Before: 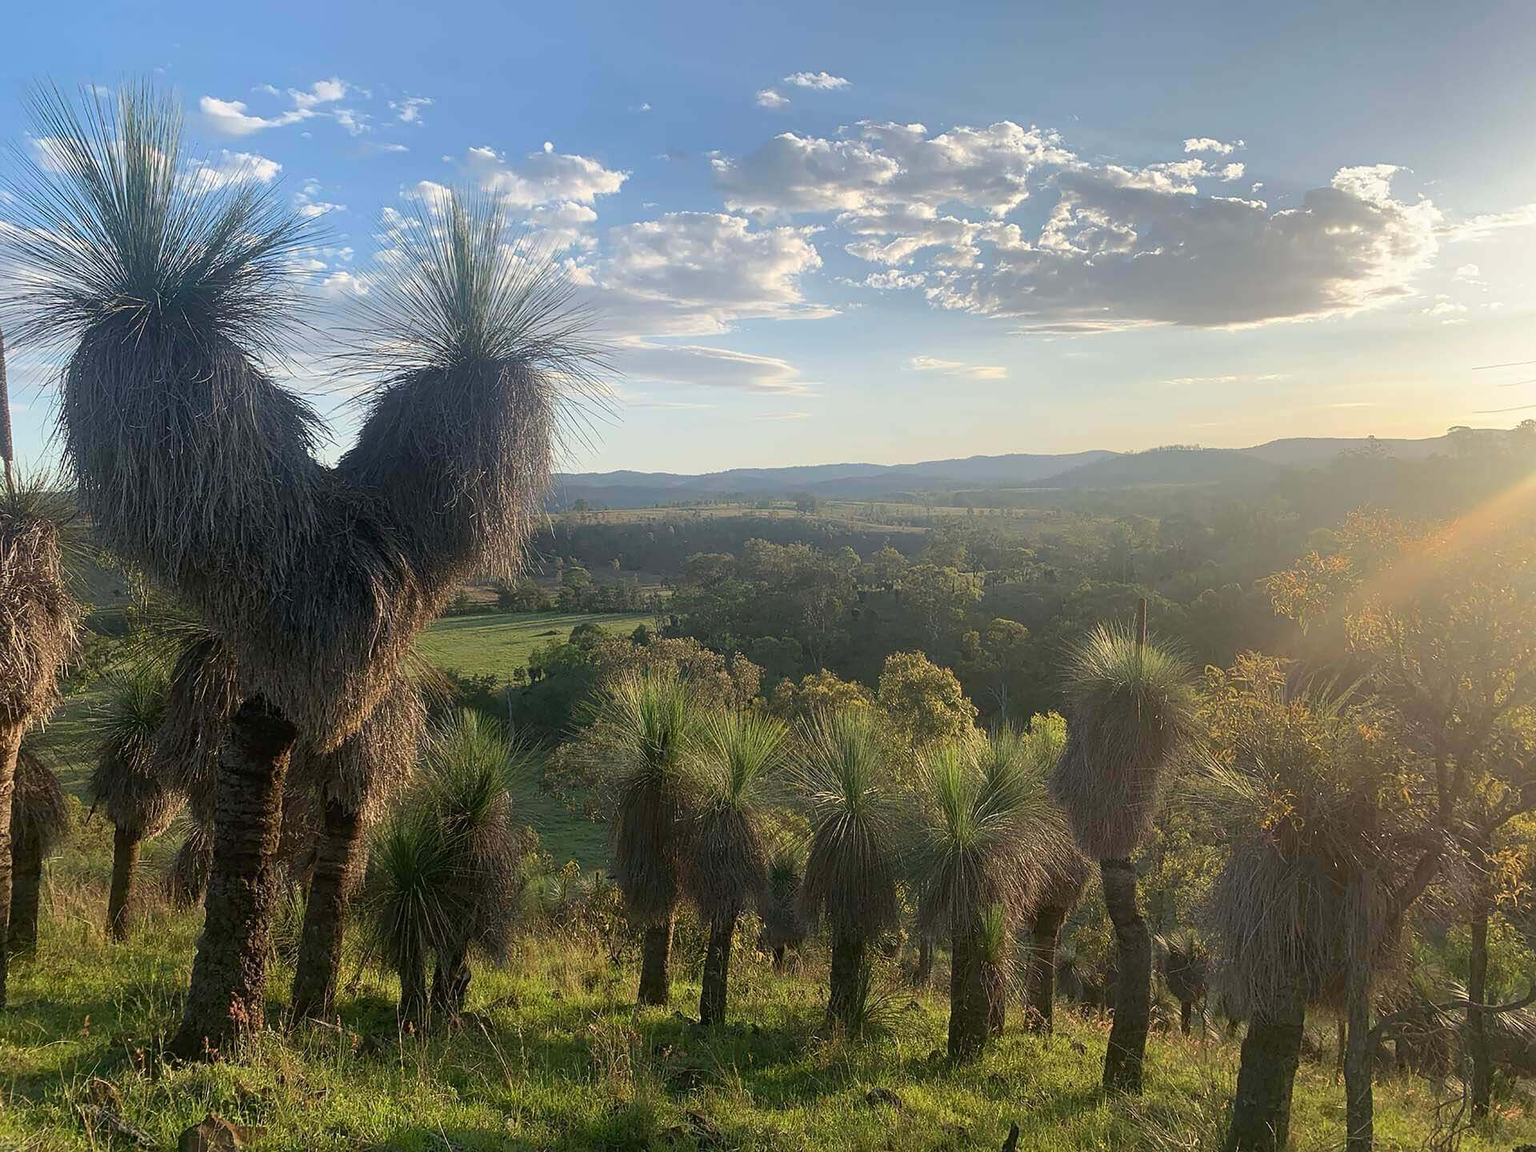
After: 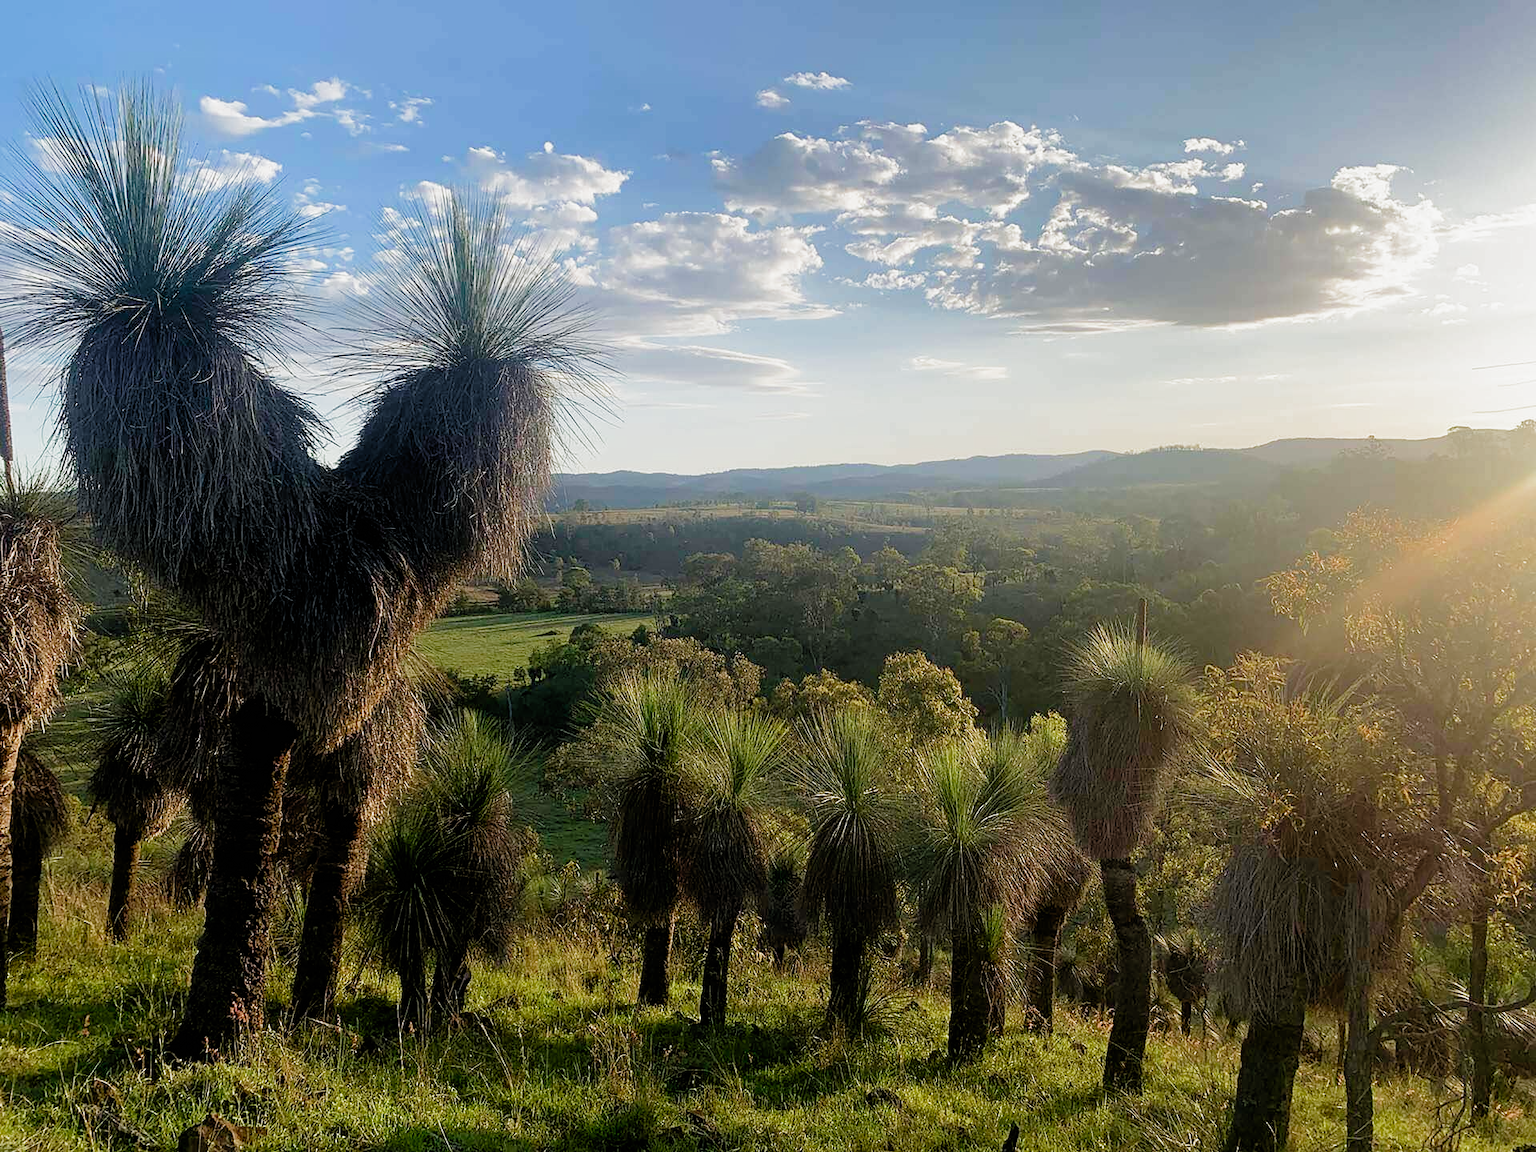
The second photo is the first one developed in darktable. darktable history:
exposure: black level correction 0.002, compensate highlight preservation false
velvia: strength 16.86%
filmic rgb: black relative exposure -4.92 EV, white relative exposure 2.82 EV, threshold 3 EV, hardness 3.71, preserve chrominance no, color science v4 (2020), enable highlight reconstruction true
